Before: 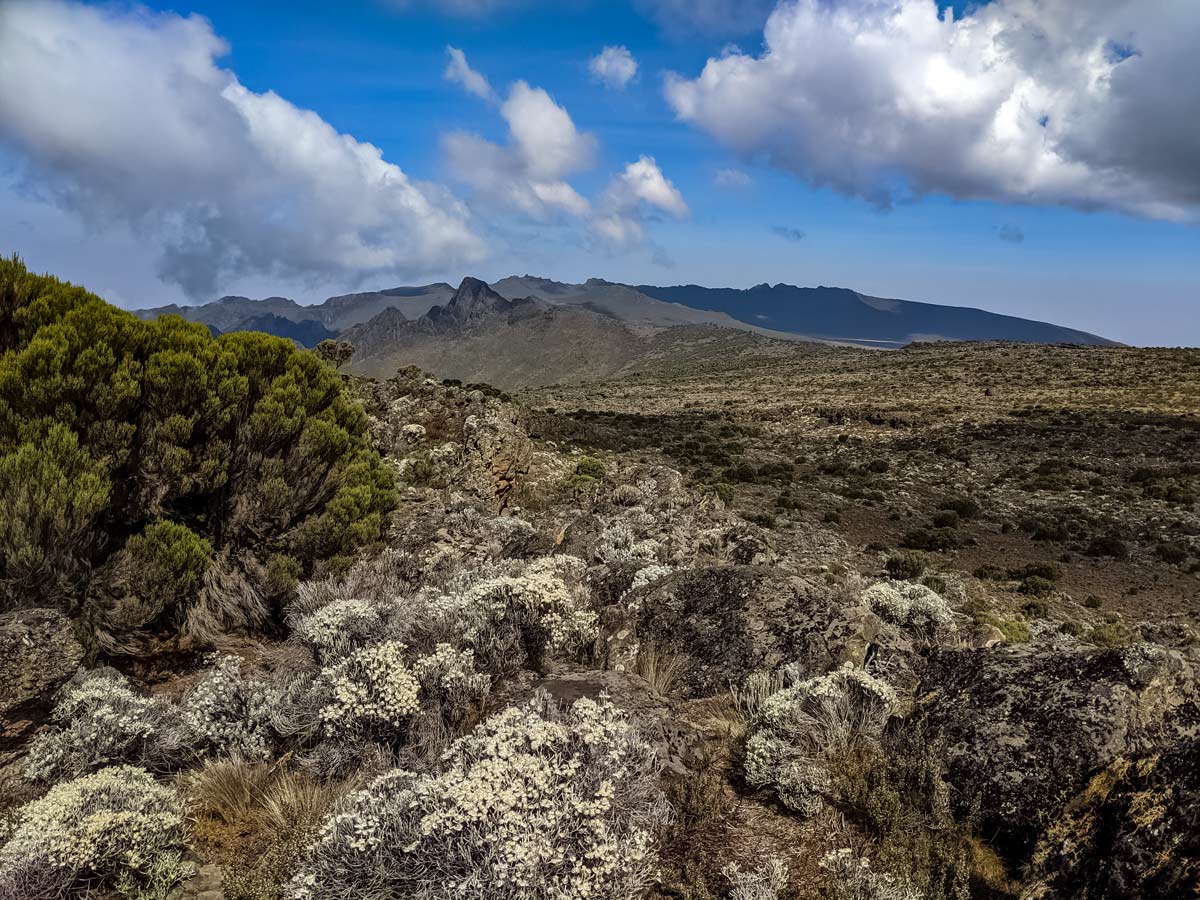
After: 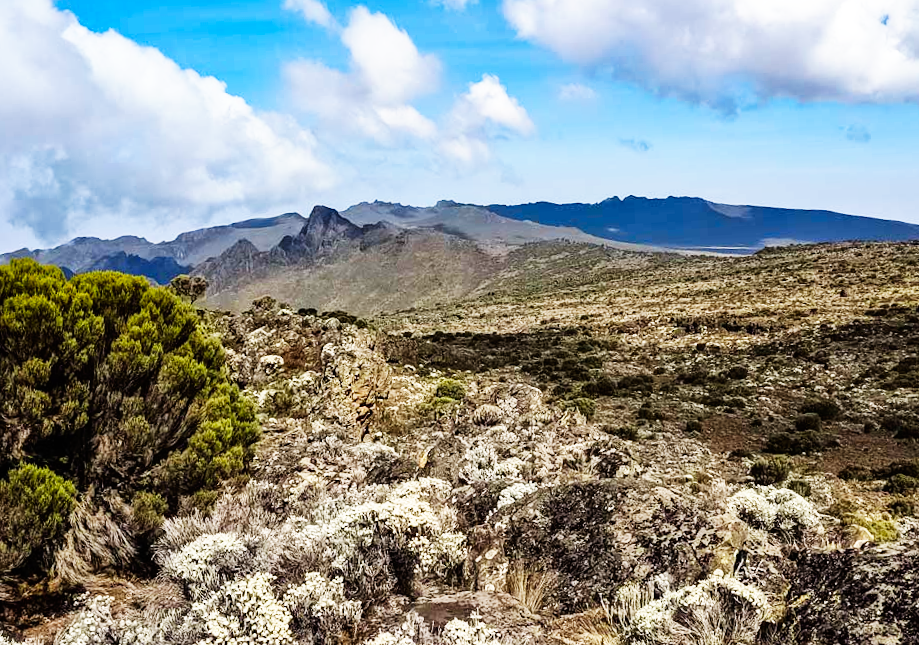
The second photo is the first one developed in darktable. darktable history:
crop and rotate: left 10.77%, top 5.1%, right 10.41%, bottom 16.76%
base curve: curves: ch0 [(0, 0) (0.007, 0.004) (0.027, 0.03) (0.046, 0.07) (0.207, 0.54) (0.442, 0.872) (0.673, 0.972) (1, 1)], preserve colors none
rotate and perspective: rotation -3°, crop left 0.031, crop right 0.968, crop top 0.07, crop bottom 0.93
